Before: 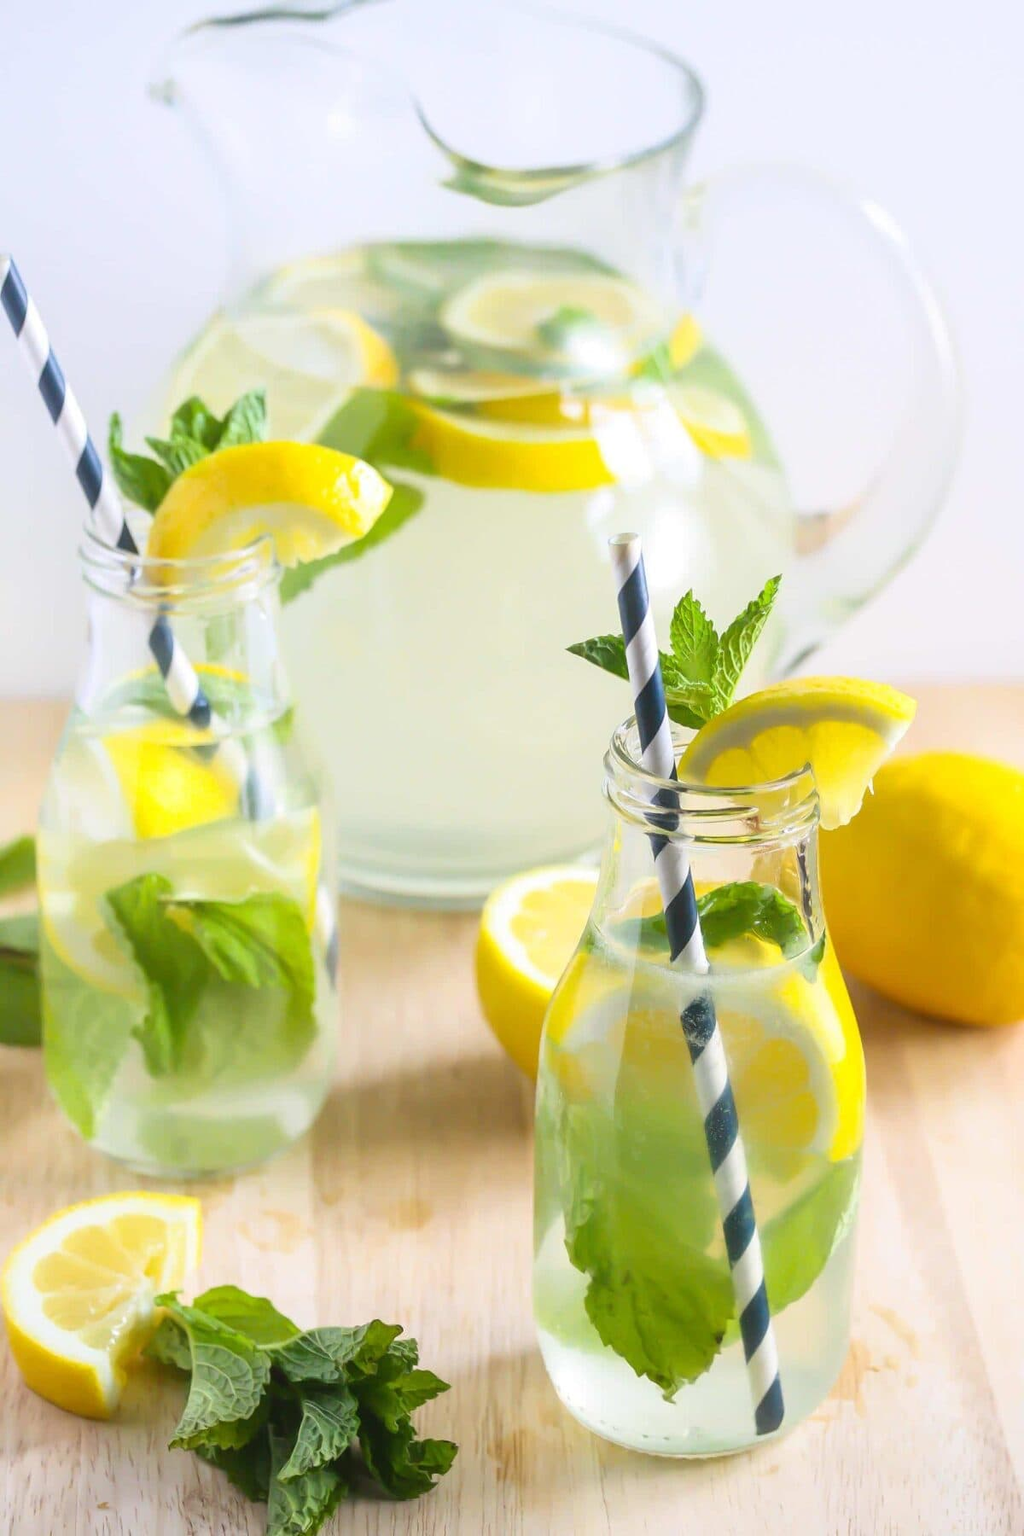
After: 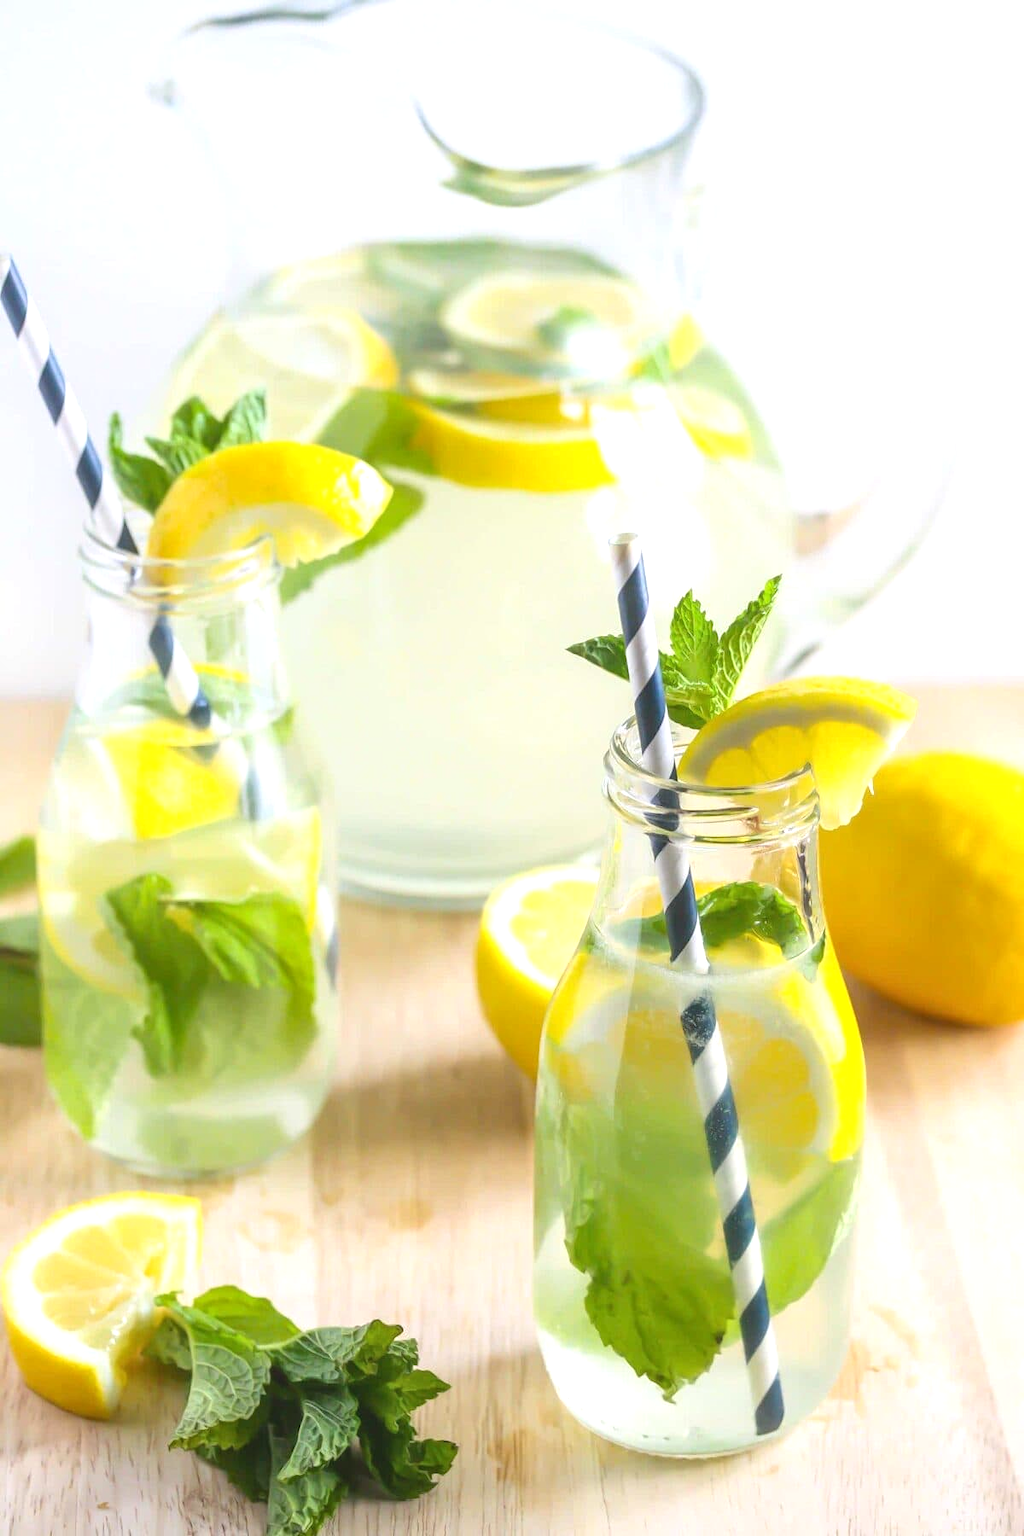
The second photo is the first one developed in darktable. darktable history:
exposure: exposure 0.294 EV, compensate exposure bias true, compensate highlight preservation false
tone equalizer: on, module defaults
local contrast: detail 109%
